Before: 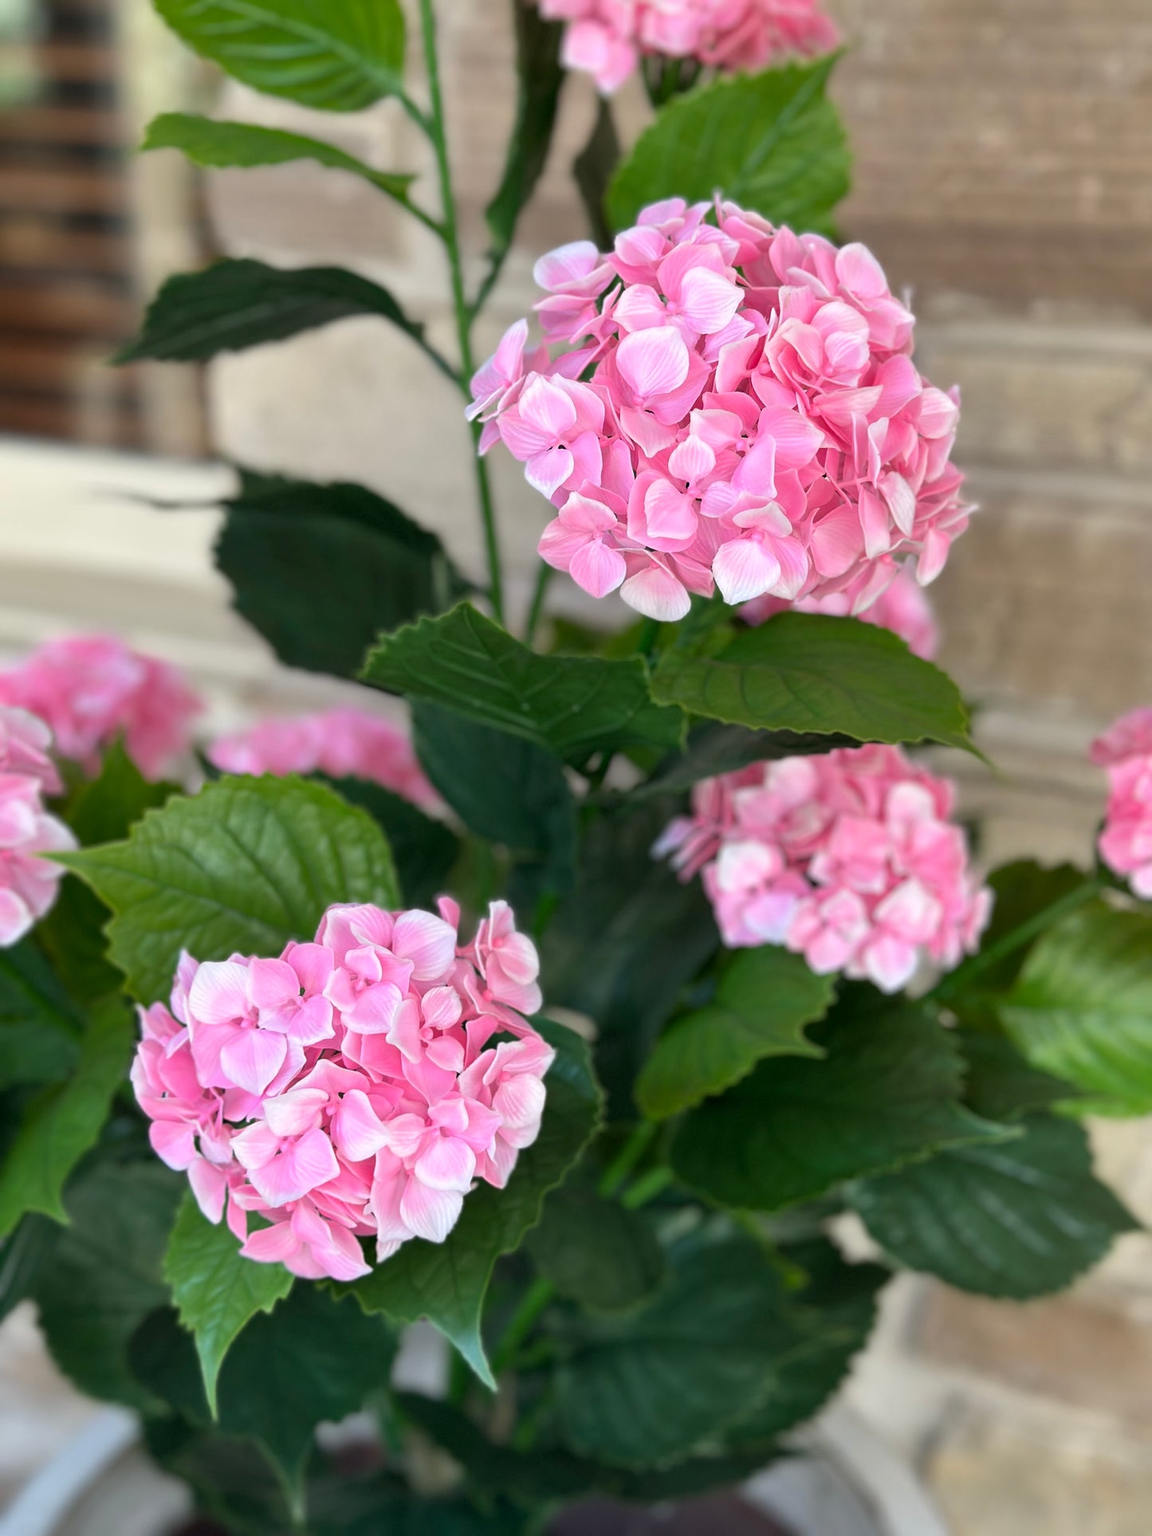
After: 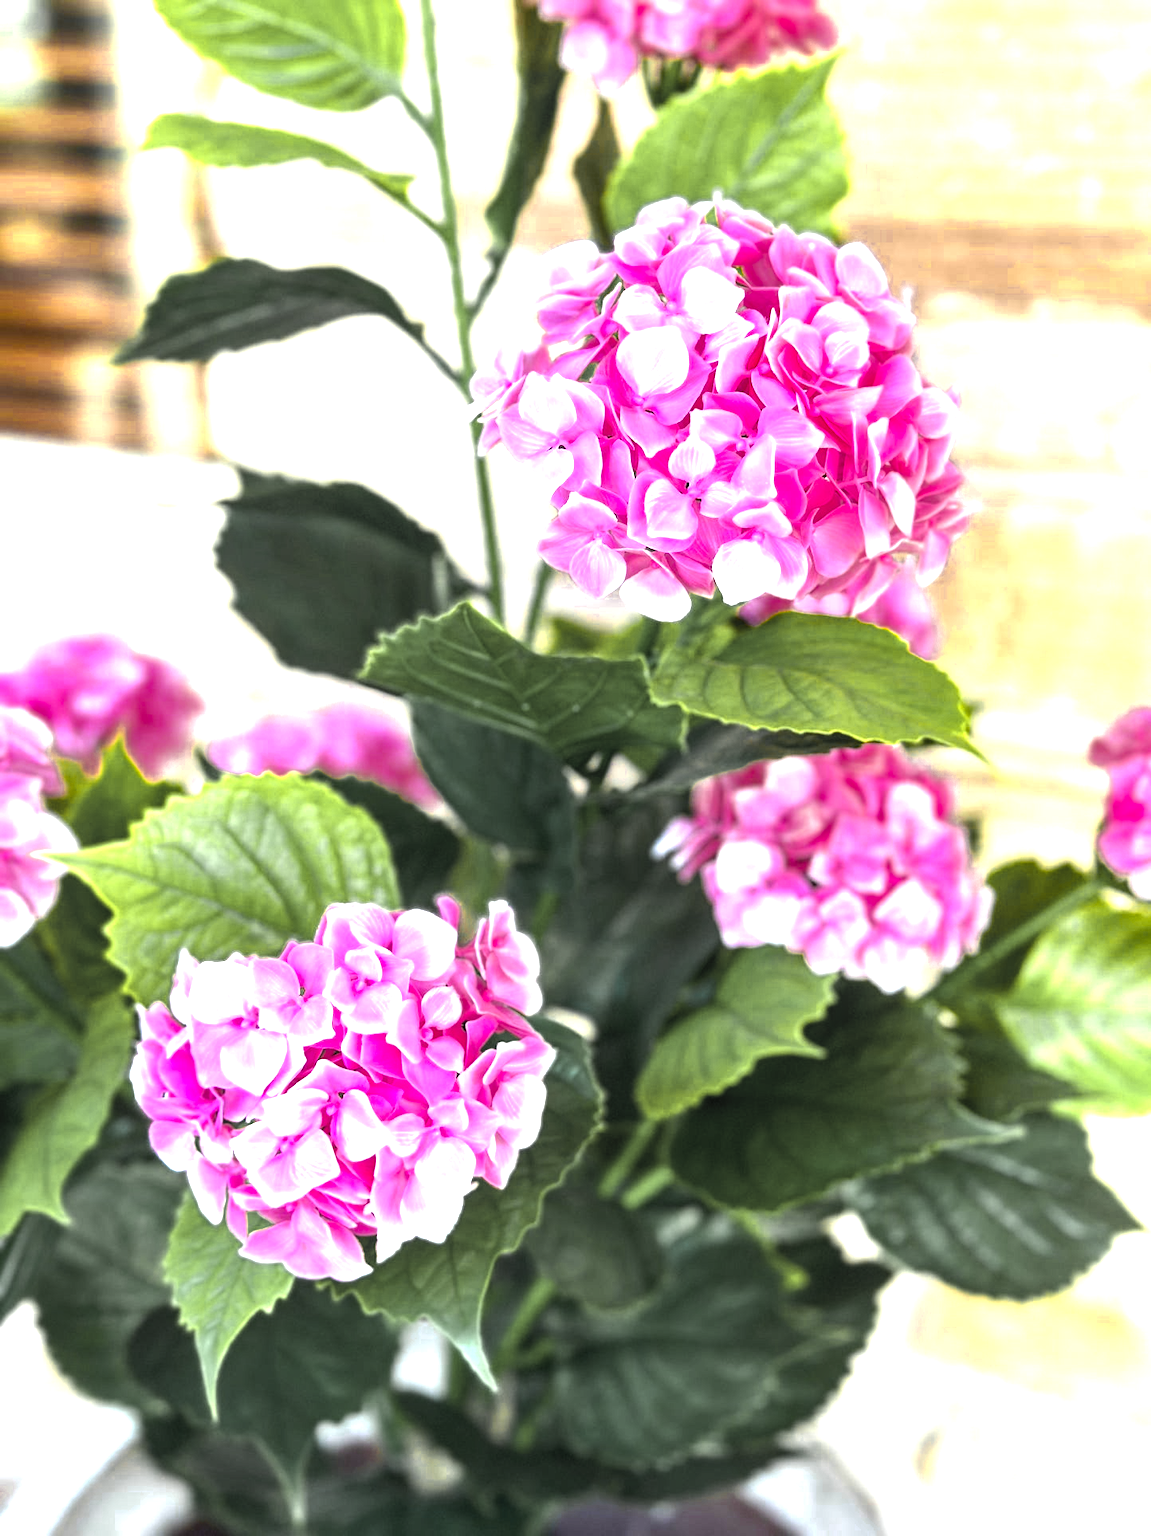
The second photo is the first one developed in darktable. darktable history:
exposure: exposure 1.25 EV, compensate exposure bias true, compensate highlight preservation false
color zones: curves: ch0 [(0.004, 0.306) (0.107, 0.448) (0.252, 0.656) (0.41, 0.398) (0.595, 0.515) (0.768, 0.628)]; ch1 [(0.07, 0.323) (0.151, 0.452) (0.252, 0.608) (0.346, 0.221) (0.463, 0.189) (0.61, 0.368) (0.735, 0.395) (0.921, 0.412)]; ch2 [(0, 0.476) (0.132, 0.512) (0.243, 0.512) (0.397, 0.48) (0.522, 0.376) (0.634, 0.536) (0.761, 0.46)]
local contrast: on, module defaults
tone equalizer: -8 EV -0.75 EV, -7 EV -0.7 EV, -6 EV -0.6 EV, -5 EV -0.4 EV, -3 EV 0.4 EV, -2 EV 0.6 EV, -1 EV 0.7 EV, +0 EV 0.75 EV, edges refinement/feathering 500, mask exposure compensation -1.57 EV, preserve details no
color balance rgb: linear chroma grading › global chroma 15%, perceptual saturation grading › global saturation 30%
